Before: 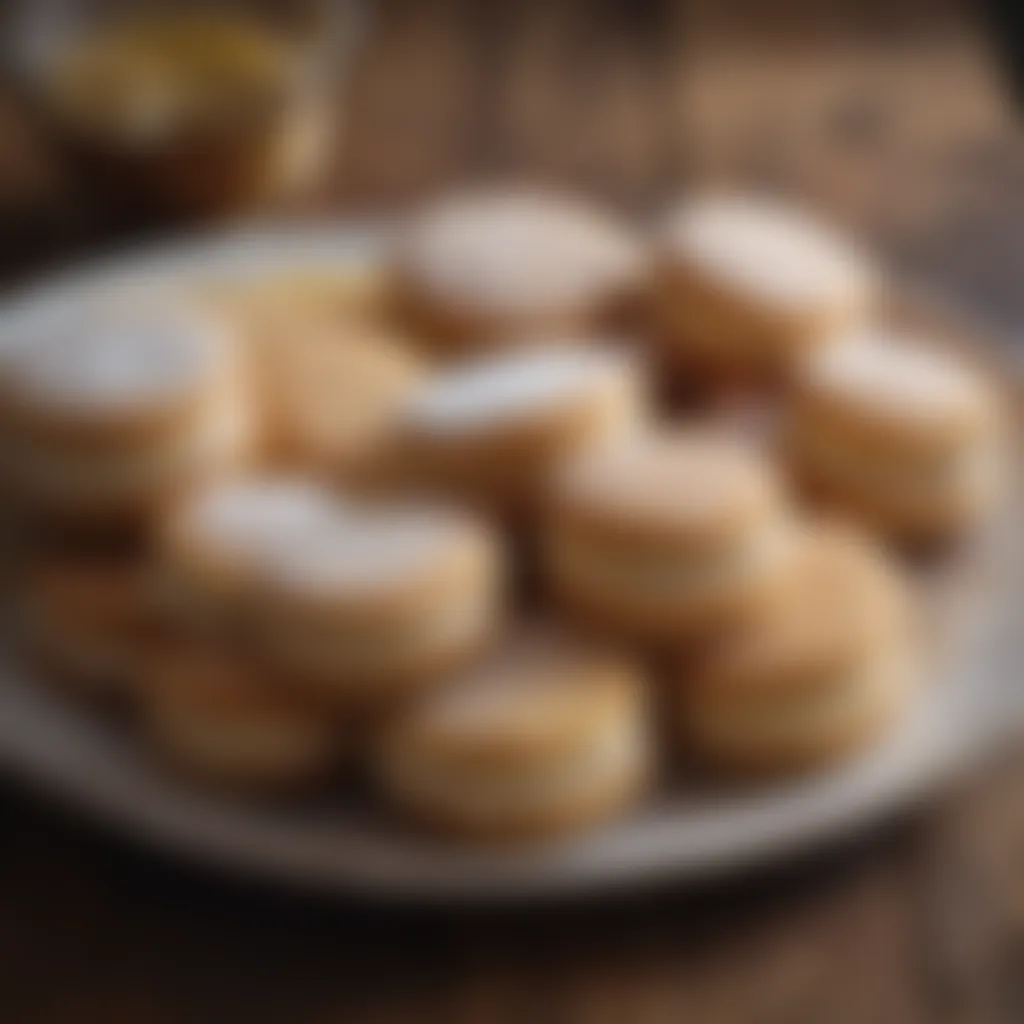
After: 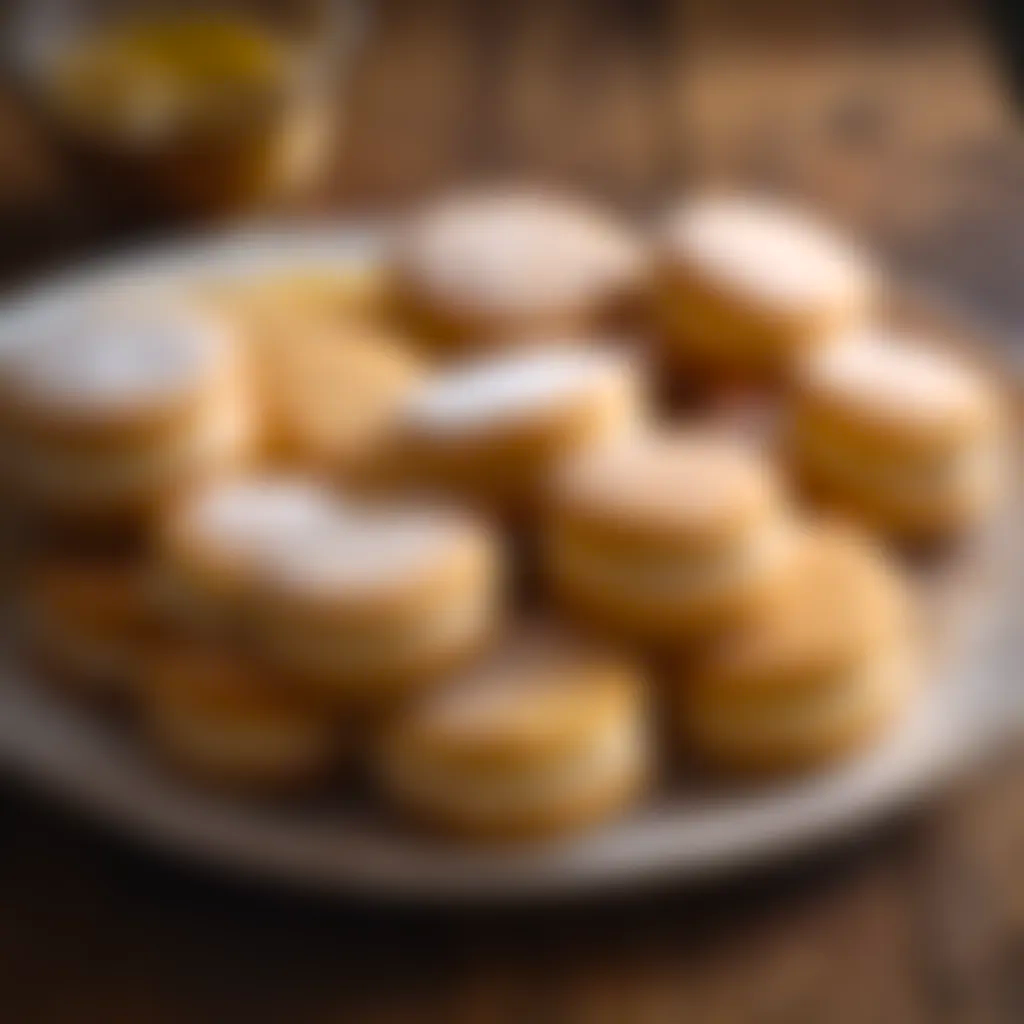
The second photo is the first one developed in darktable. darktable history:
color balance rgb: highlights gain › chroma 0.247%, highlights gain › hue 331.81°, perceptual saturation grading › global saturation 30.871%, perceptual brilliance grading › highlights 11.688%
